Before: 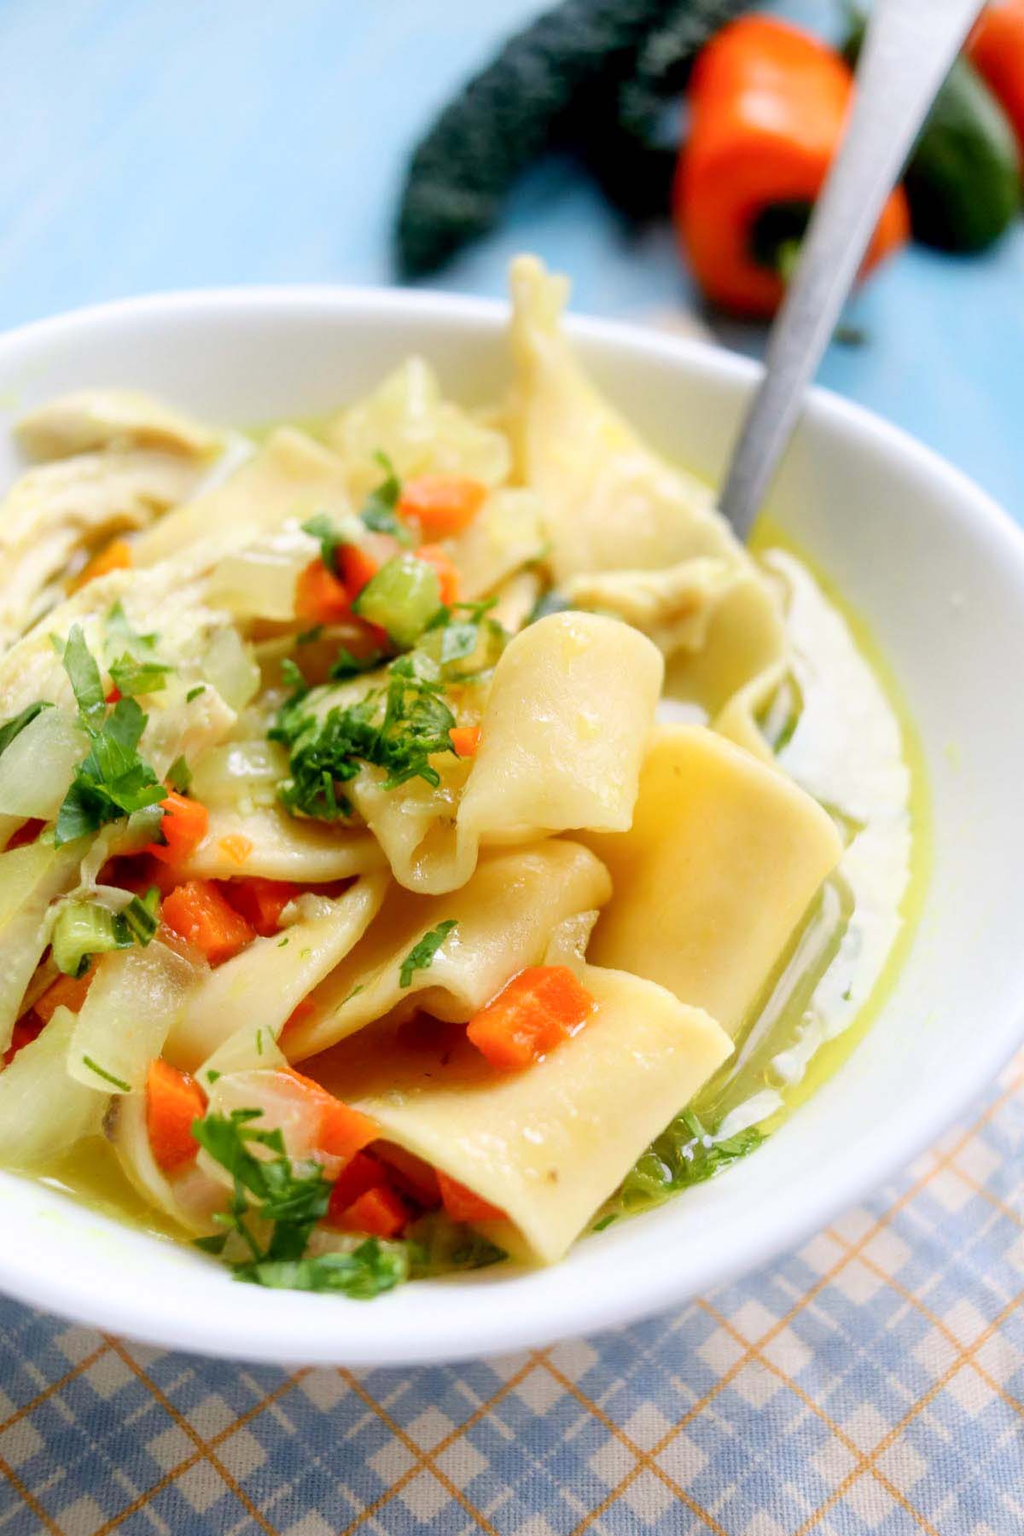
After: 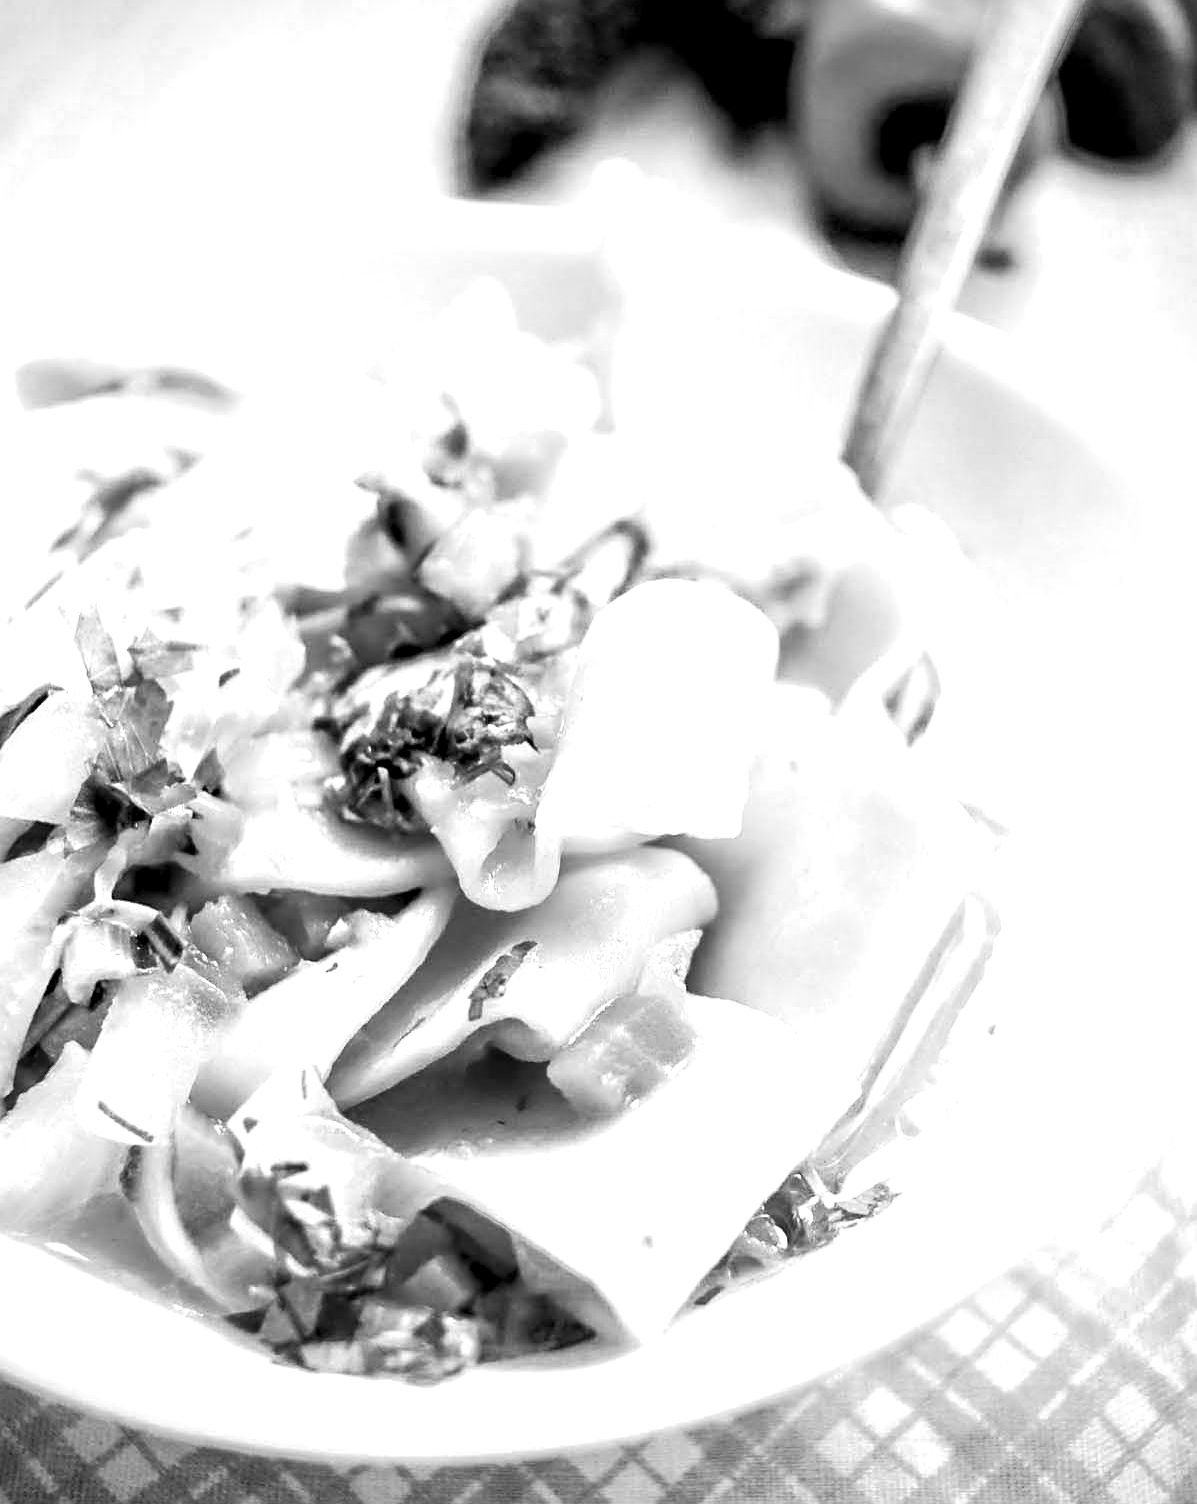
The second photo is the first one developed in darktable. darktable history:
sharpen: on, module defaults
shadows and highlights: shadows -12.5, white point adjustment 4, highlights 28.33
contrast brightness saturation: contrast 0.05
crop: top 7.625%, bottom 8.027%
vignetting: width/height ratio 1.094
exposure: exposure 0.722 EV, compensate highlight preservation false
contrast equalizer: y [[0.511, 0.558, 0.631, 0.632, 0.559, 0.512], [0.5 ×6], [0.507, 0.559, 0.627, 0.644, 0.647, 0.647], [0 ×6], [0 ×6]]
monochrome: on, module defaults
